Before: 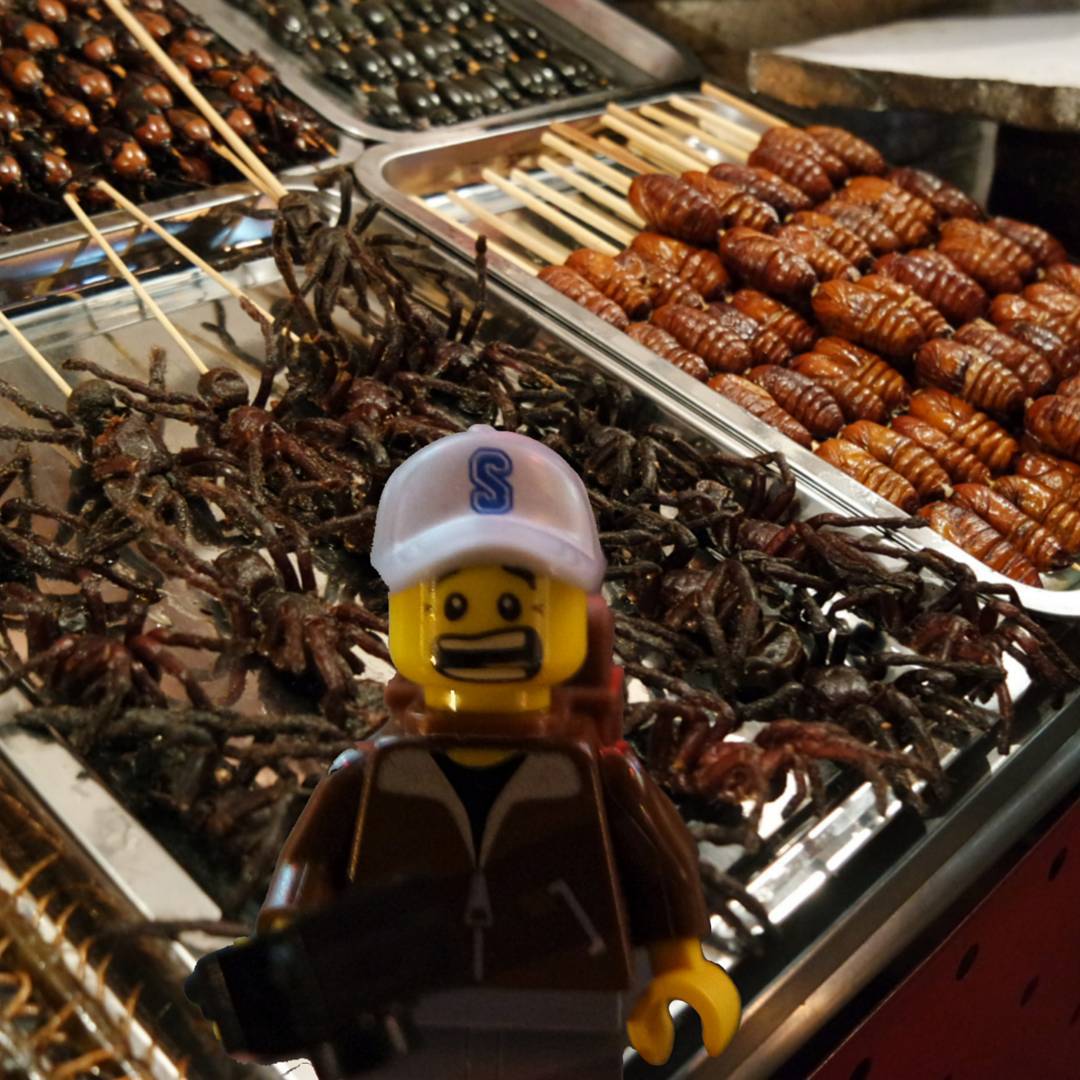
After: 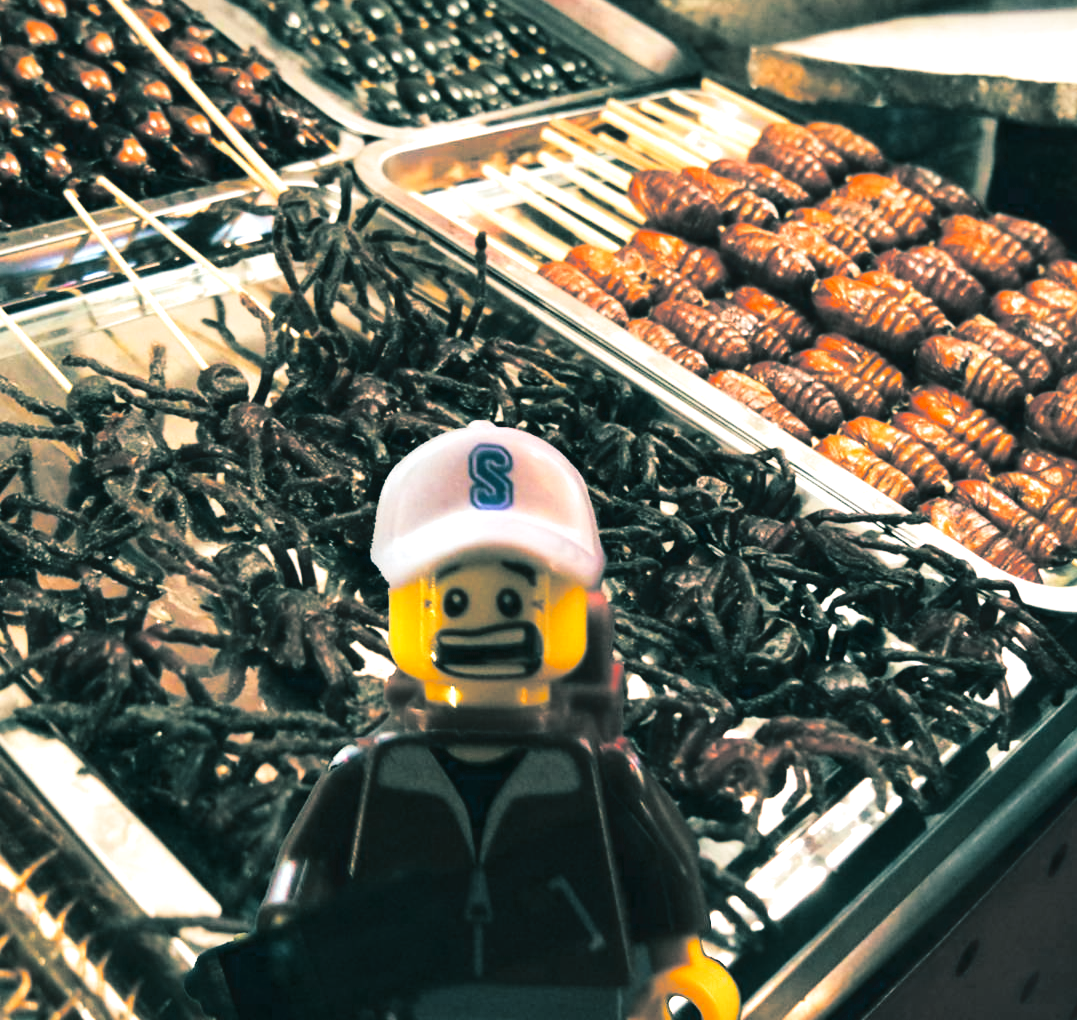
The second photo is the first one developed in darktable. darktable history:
crop: top 0.448%, right 0.264%, bottom 5.045%
split-toning: shadows › hue 186.43°, highlights › hue 49.29°, compress 30.29%
exposure: black level correction 0, exposure 1.1 EV, compensate highlight preservation false
tone equalizer: on, module defaults
tone curve: curves: ch0 [(0, 0.032) (0.181, 0.156) (0.751, 0.829) (1, 1)], color space Lab, linked channels, preserve colors none
white balance: red 1.009, blue 0.985
